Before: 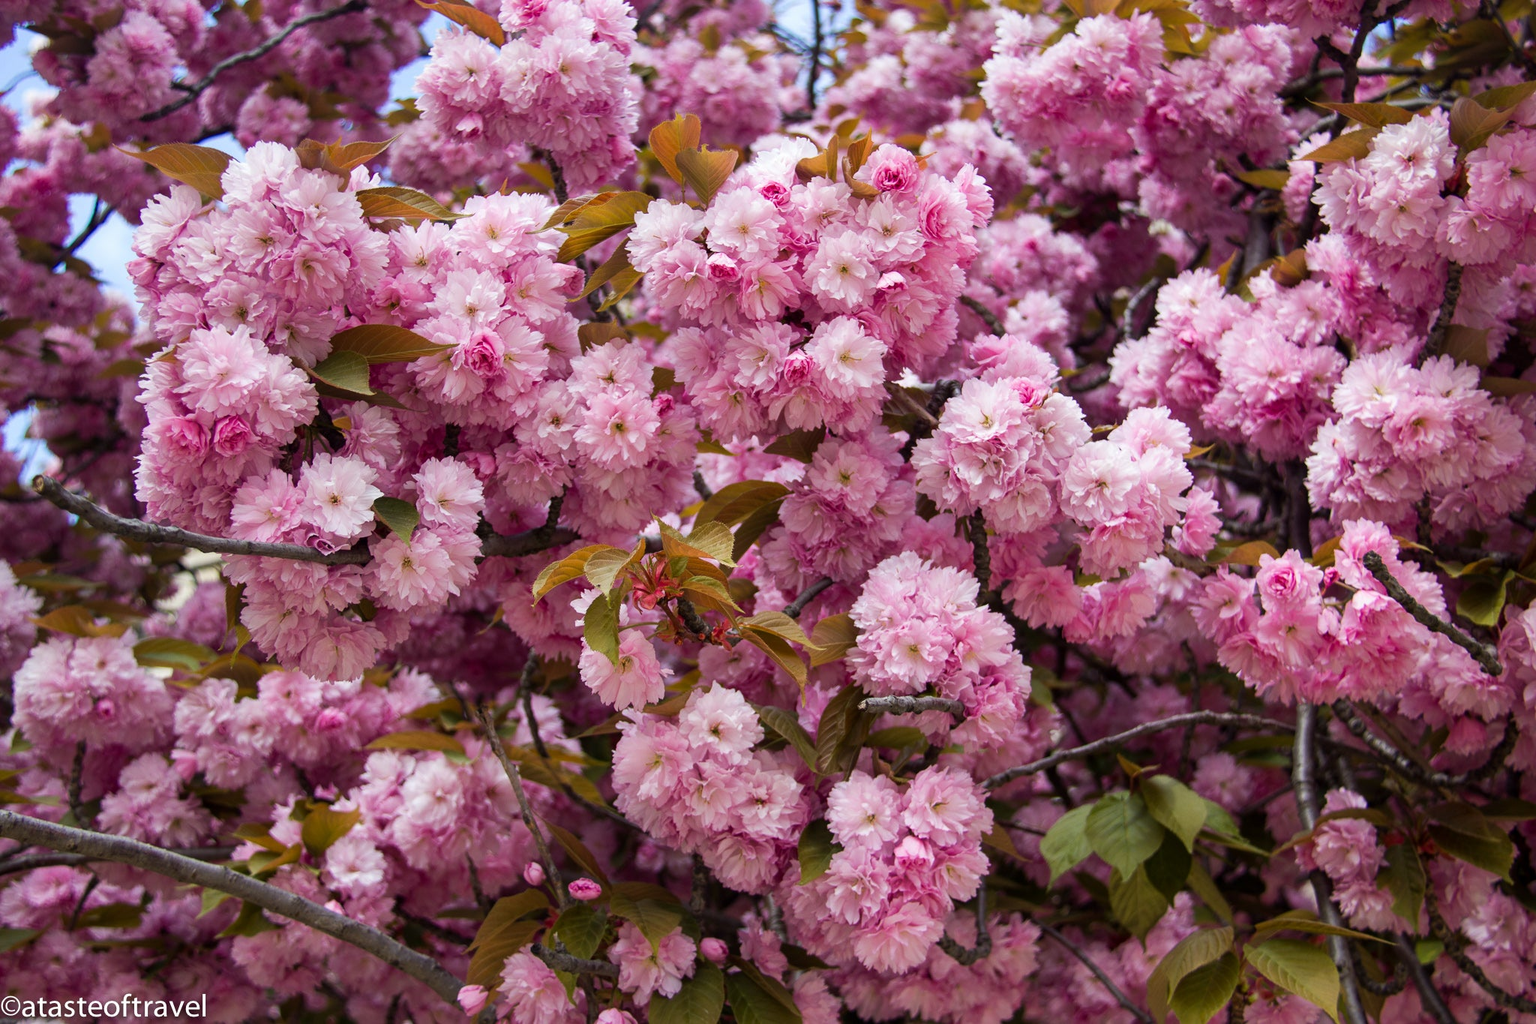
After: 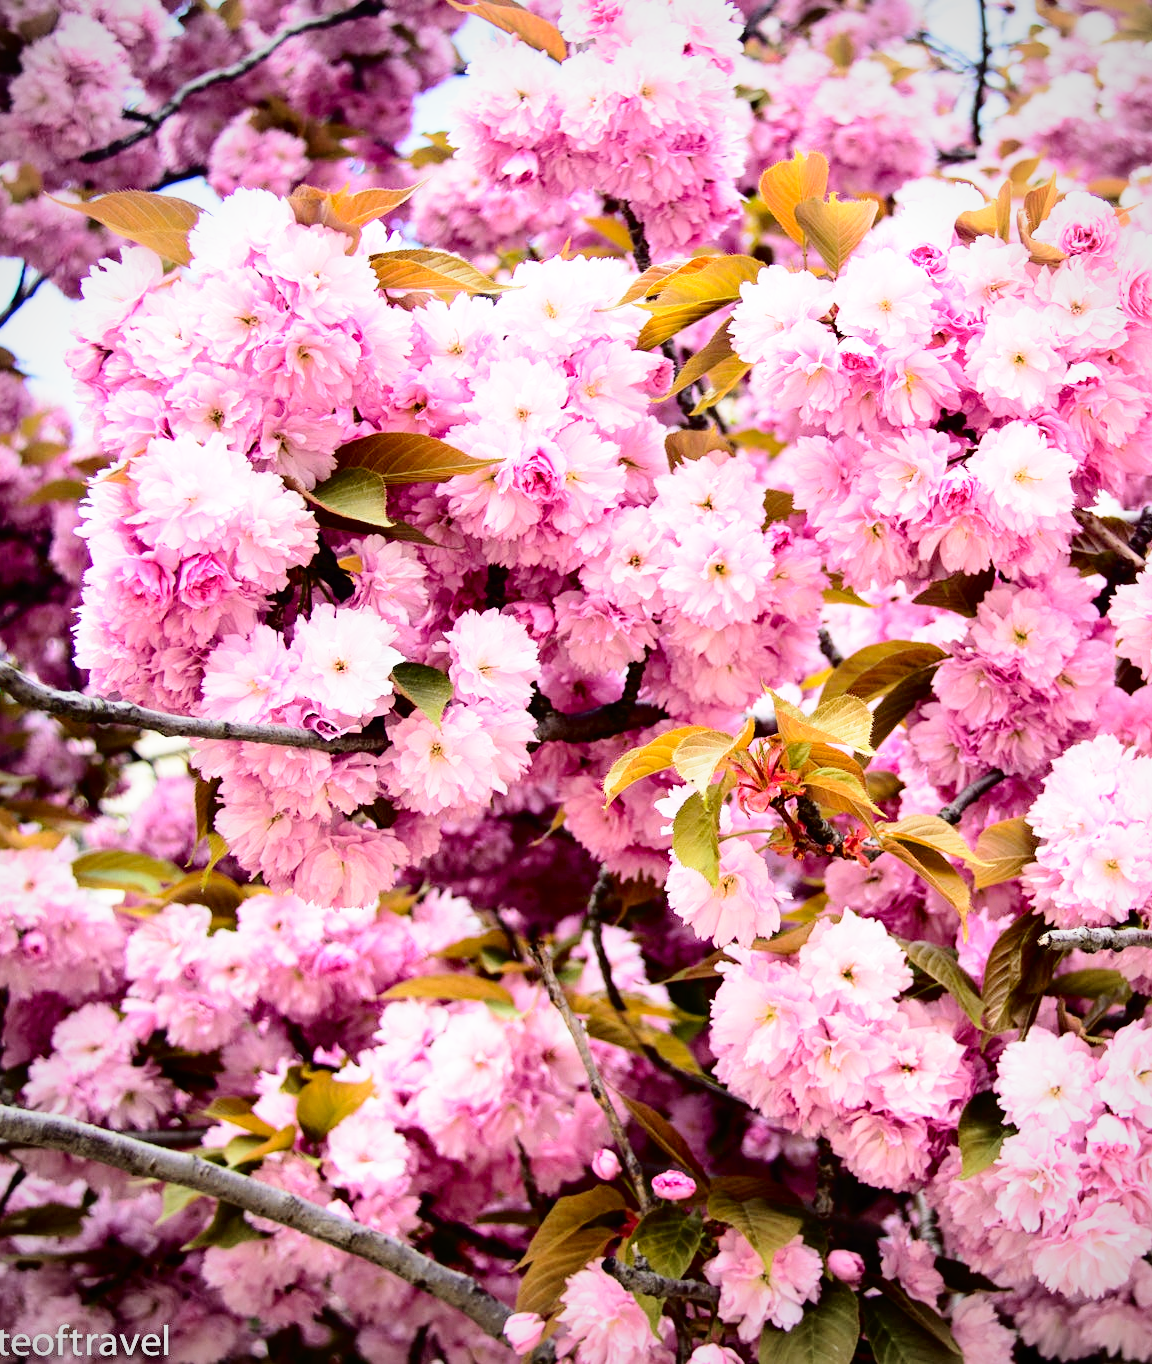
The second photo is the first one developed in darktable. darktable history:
tone curve: curves: ch0 [(0, 0) (0.003, 0.002) (0.011, 0.006) (0.025, 0.012) (0.044, 0.021) (0.069, 0.027) (0.1, 0.035) (0.136, 0.06) (0.177, 0.108) (0.224, 0.173) (0.277, 0.26) (0.335, 0.353) (0.399, 0.453) (0.468, 0.555) (0.543, 0.641) (0.623, 0.724) (0.709, 0.792) (0.801, 0.857) (0.898, 0.918) (1, 1)], color space Lab, independent channels, preserve colors none
vignetting: fall-off radius 61.23%
crop: left 5.177%, right 38.534%
base curve: curves: ch0 [(0, 0) (0.012, 0.01) (0.073, 0.168) (0.31, 0.711) (0.645, 0.957) (1, 1)], preserve colors none
